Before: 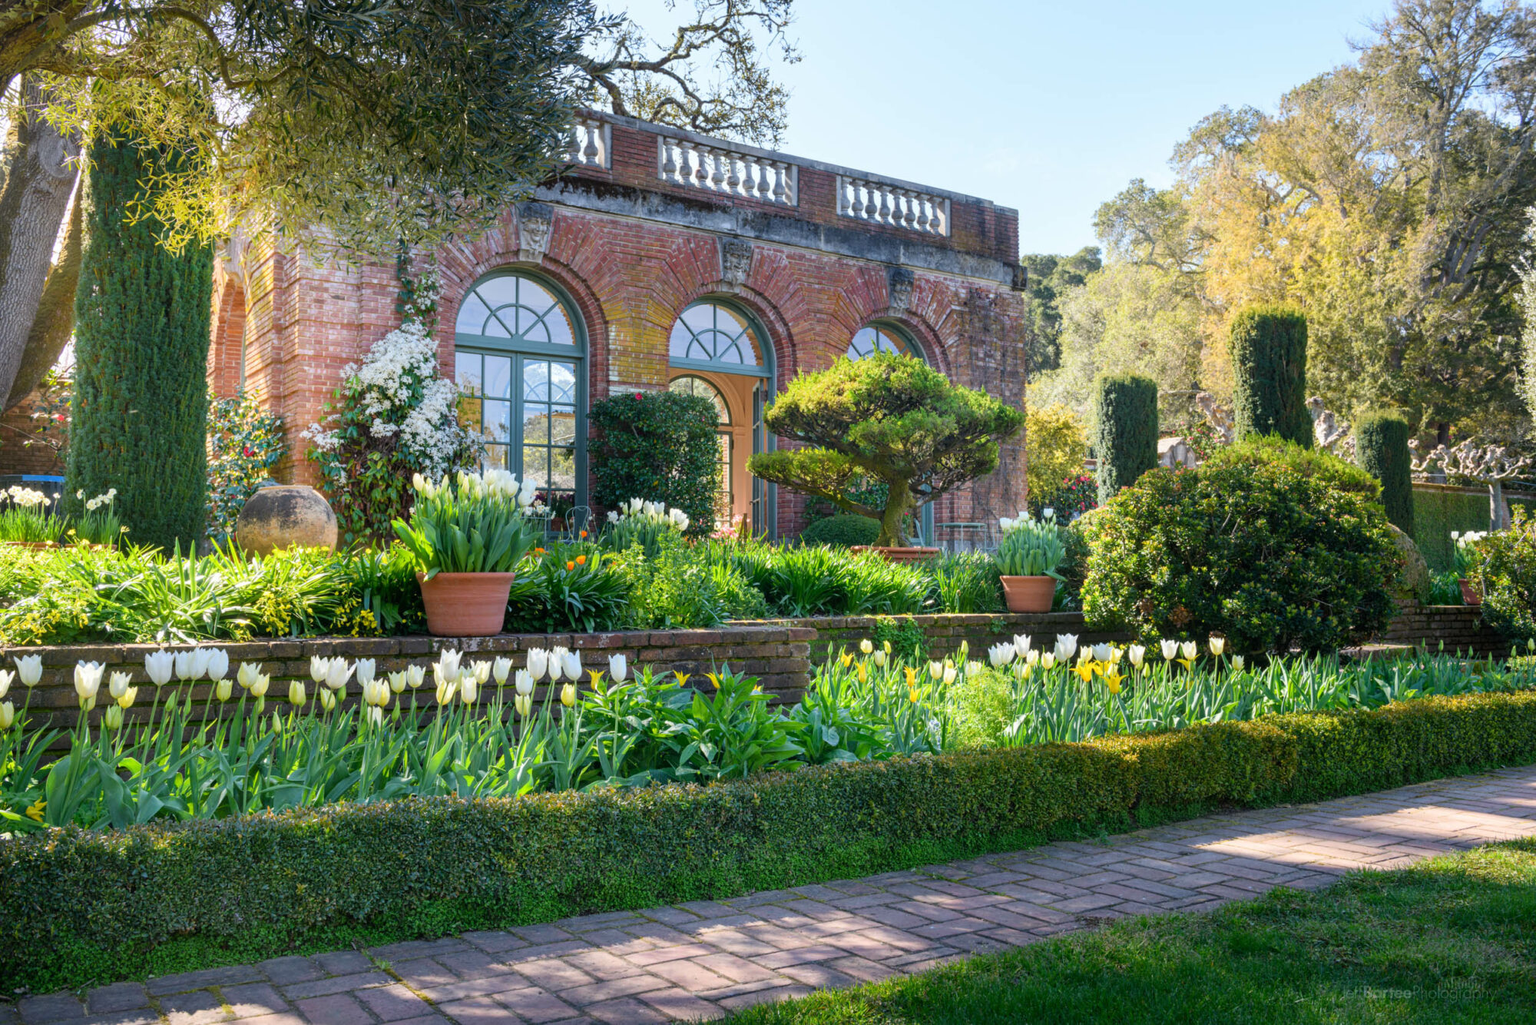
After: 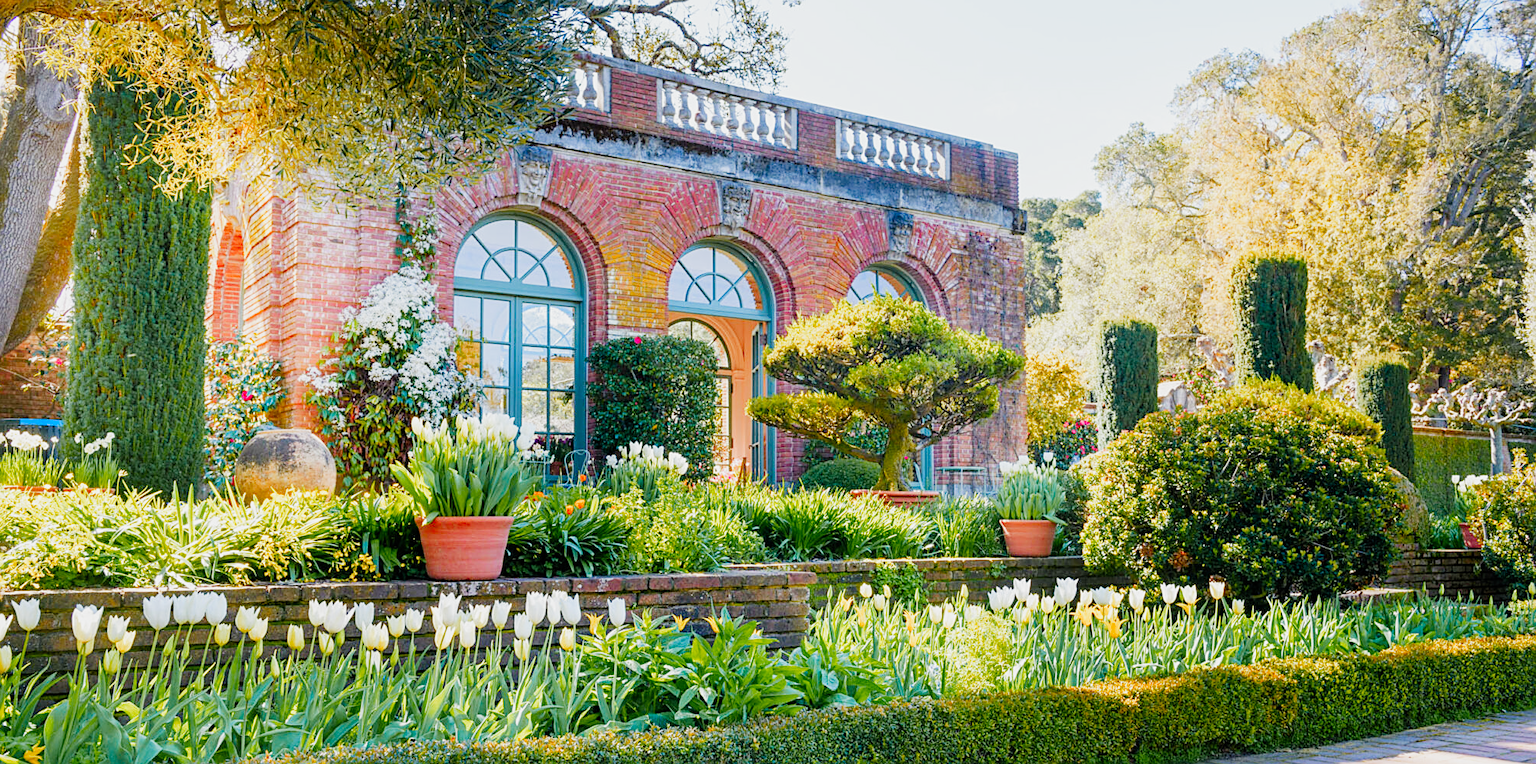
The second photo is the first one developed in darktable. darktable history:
sharpen: on, module defaults
crop: left 0.195%, top 5.557%, bottom 19.87%
exposure: black level correction 0, exposure 1.001 EV, compensate highlight preservation false
color zones: curves: ch1 [(0.309, 0.524) (0.41, 0.329) (0.508, 0.509)]; ch2 [(0.25, 0.457) (0.75, 0.5)]
contrast brightness saturation: saturation 0.508
filmic rgb: black relative exposure -7.65 EV, white relative exposure 4.56 EV, threshold 2.95 EV, hardness 3.61, add noise in highlights 0.002, preserve chrominance no, color science v3 (2019), use custom middle-gray values true, iterations of high-quality reconstruction 0, contrast in highlights soft, enable highlight reconstruction true
